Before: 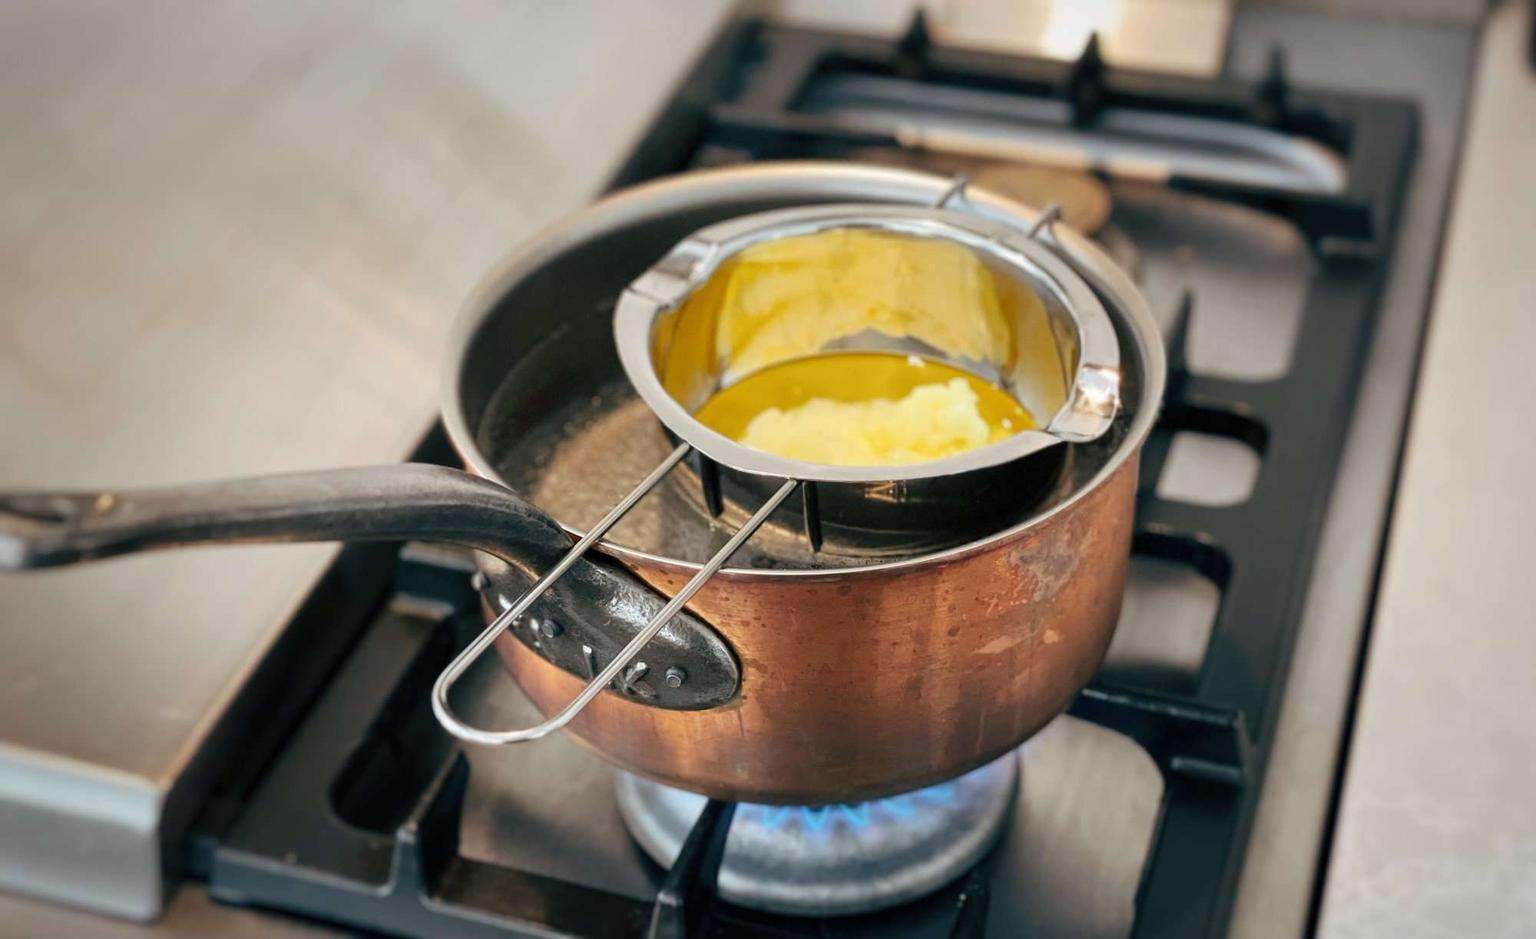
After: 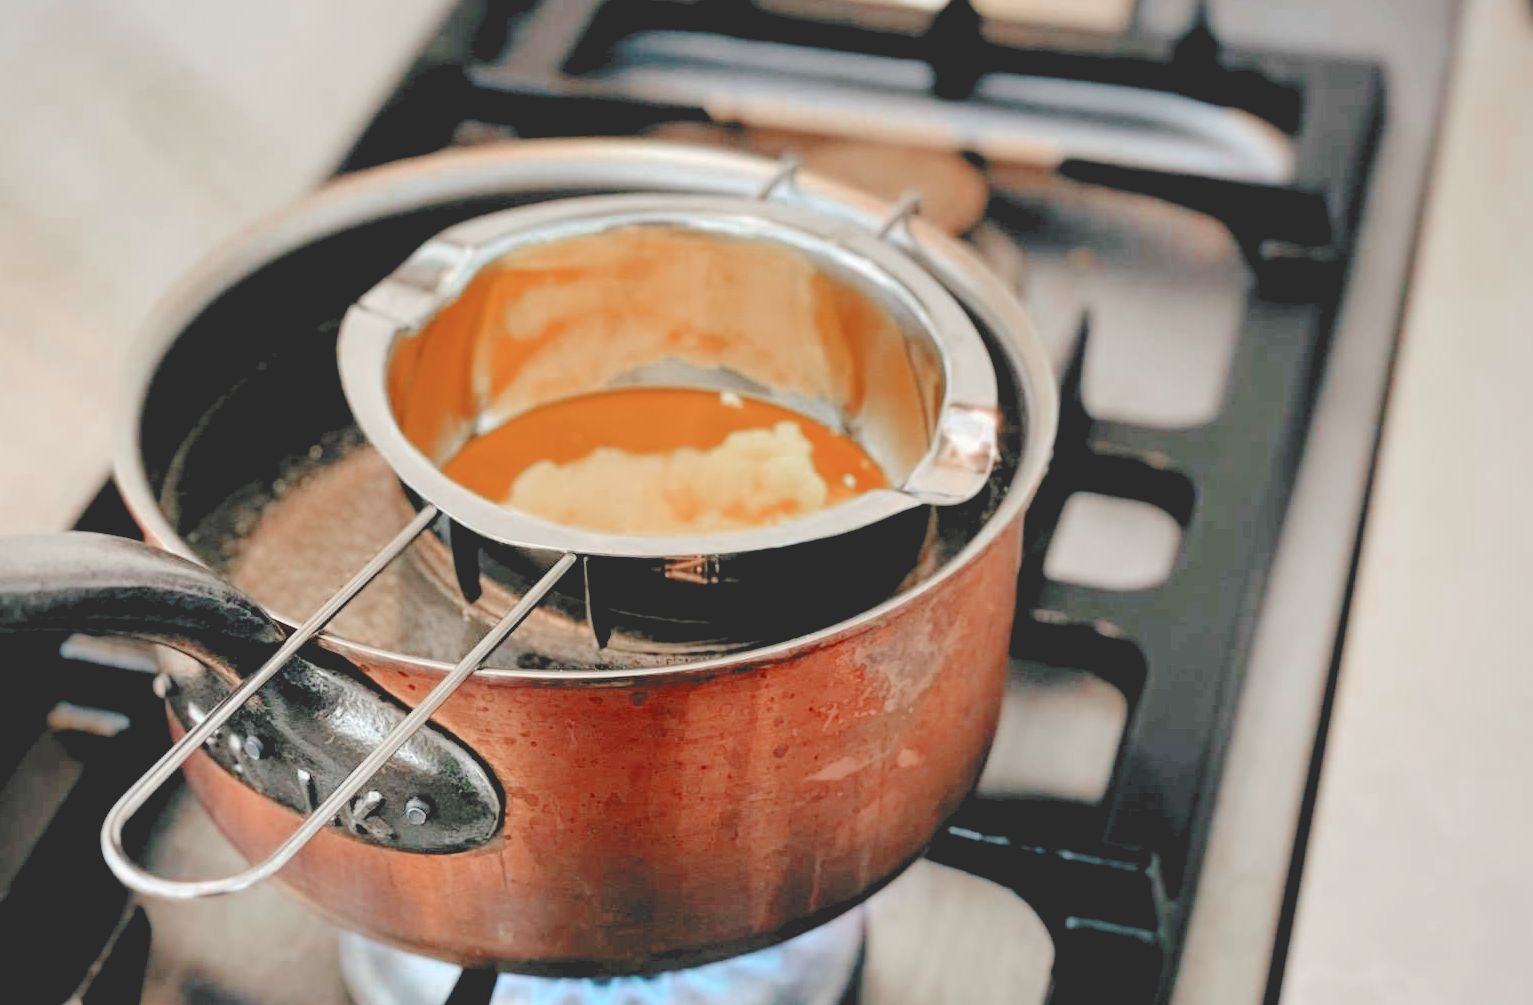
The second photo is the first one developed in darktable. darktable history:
rgb levels: levels [[0.027, 0.429, 0.996], [0, 0.5, 1], [0, 0.5, 1]]
crop: left 23.095%, top 5.827%, bottom 11.854%
base curve: curves: ch0 [(0, 0.024) (0.055, 0.065) (0.121, 0.166) (0.236, 0.319) (0.693, 0.726) (1, 1)], preserve colors none
color zones: curves: ch0 [(0, 0.299) (0.25, 0.383) (0.456, 0.352) (0.736, 0.571)]; ch1 [(0, 0.63) (0.151, 0.568) (0.254, 0.416) (0.47, 0.558) (0.732, 0.37) (0.909, 0.492)]; ch2 [(0.004, 0.604) (0.158, 0.443) (0.257, 0.403) (0.761, 0.468)]
